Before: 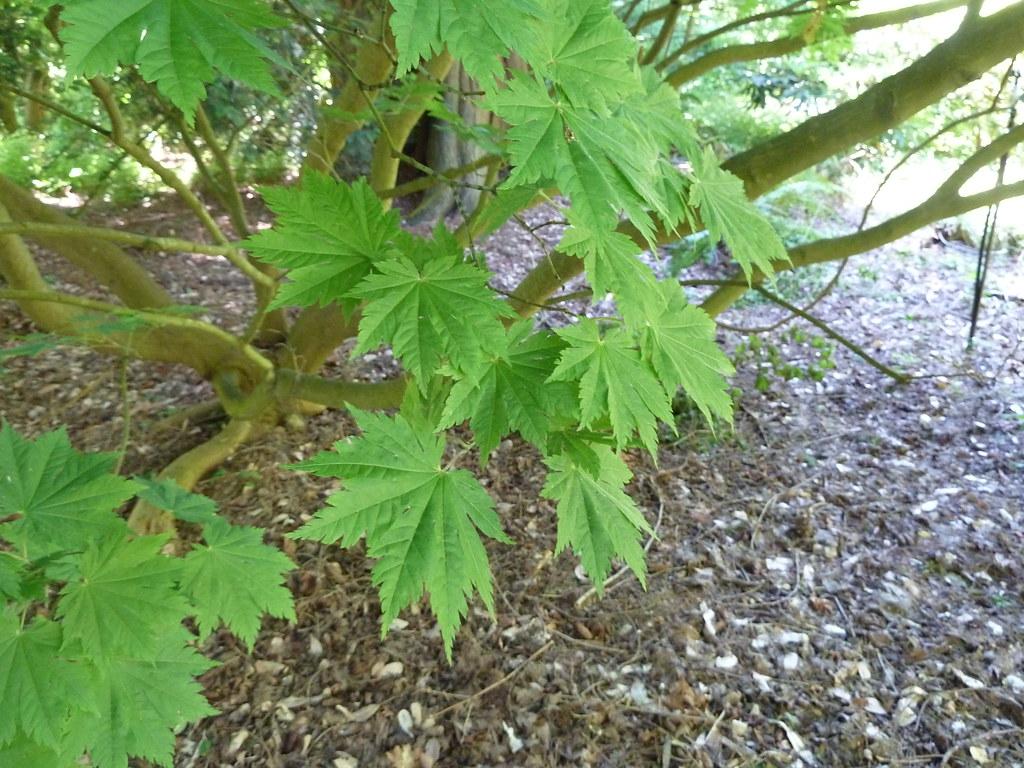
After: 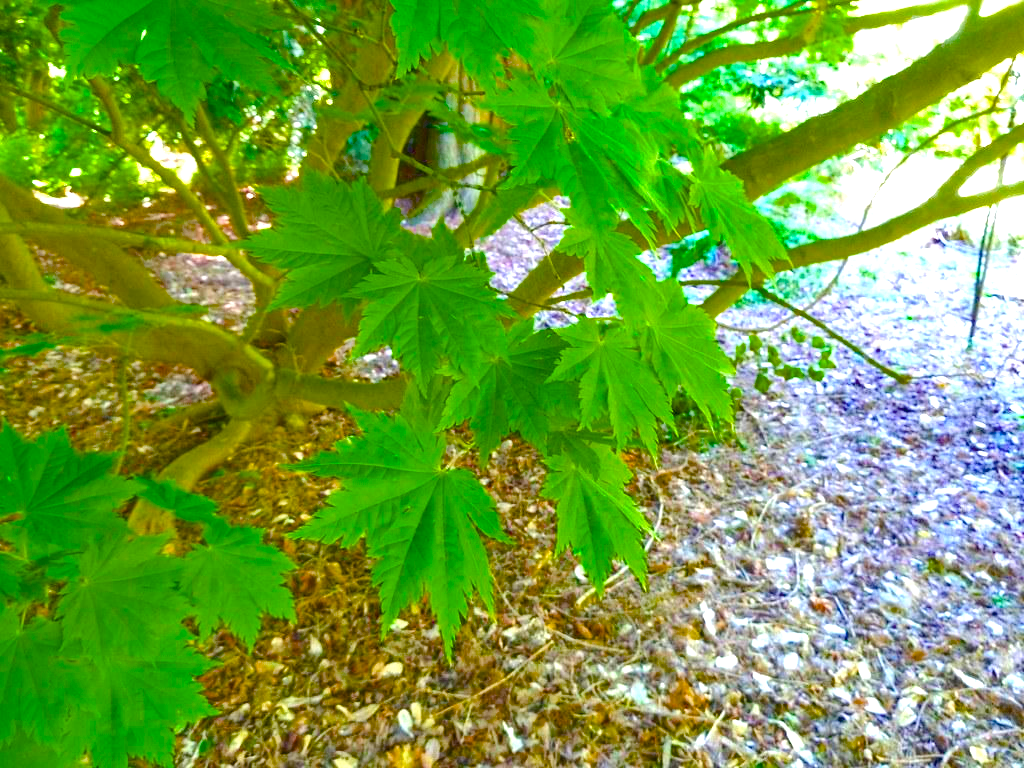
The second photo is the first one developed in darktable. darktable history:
color balance rgb: global offset › hue 168.79°, perceptual saturation grading › global saturation 66.183%, perceptual saturation grading › highlights 59.014%, perceptual saturation grading › mid-tones 49.402%, perceptual saturation grading › shadows 49.764%, perceptual brilliance grading › highlights 7.56%, perceptual brilliance grading › mid-tones 4.387%, perceptual brilliance grading › shadows 2.208%, global vibrance -8.178%, contrast -13.228%, saturation formula JzAzBz (2021)
exposure: black level correction 0, exposure 1.167 EV, compensate highlight preservation false
local contrast: detail 110%
